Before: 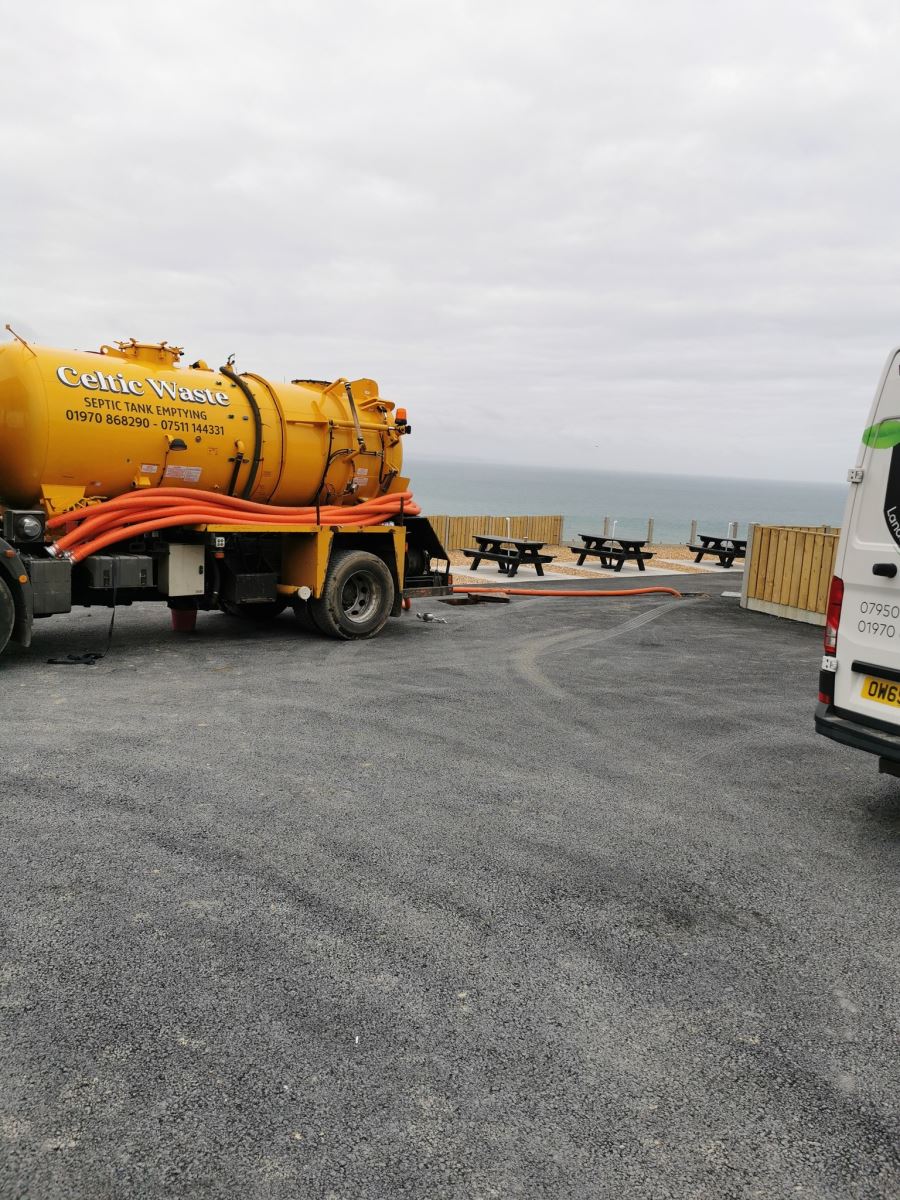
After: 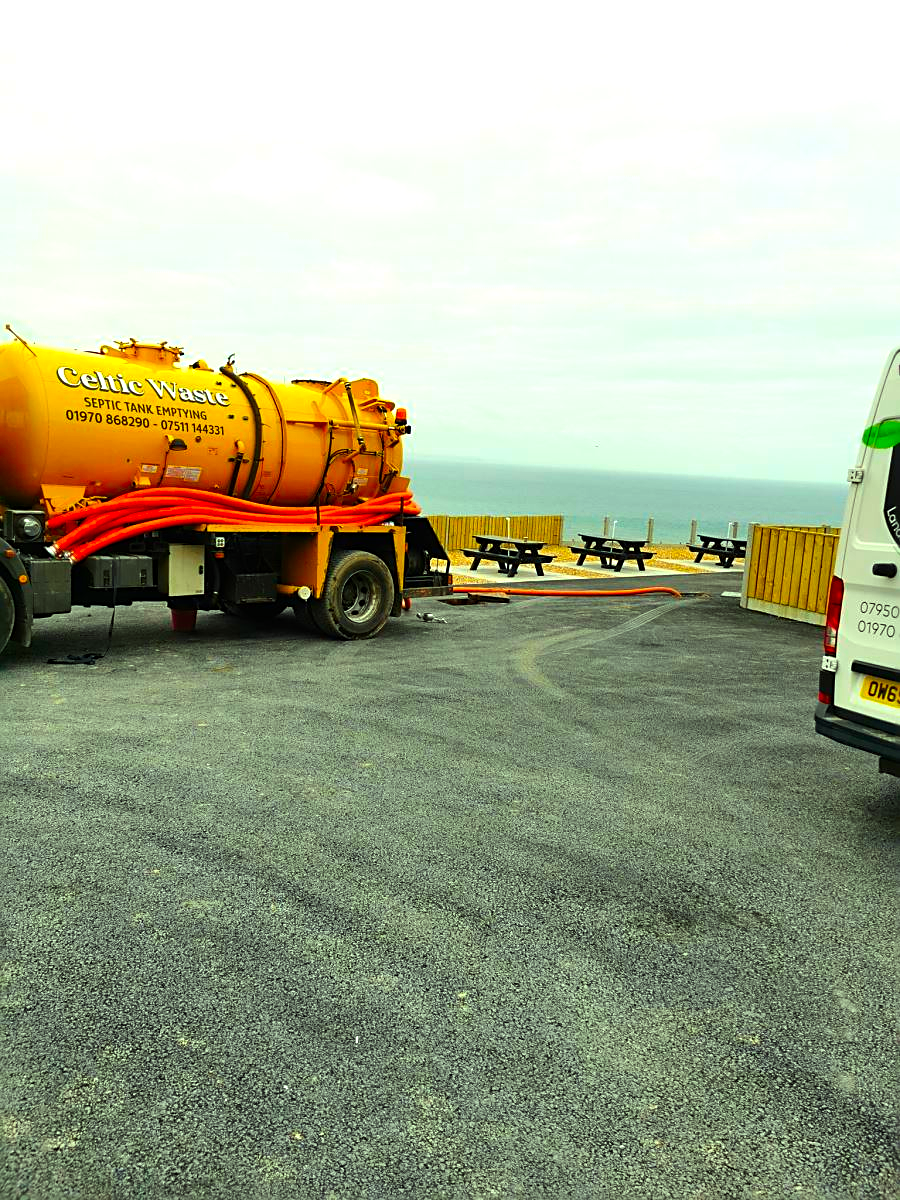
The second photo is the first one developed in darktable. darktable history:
color balance rgb: perceptual saturation grading › global saturation 19.669%, perceptual brilliance grading › global brilliance -5.636%, perceptual brilliance grading › highlights 24.426%, perceptual brilliance grading › mid-tones 6.884%, perceptual brilliance grading › shadows -5.083%
sharpen: on, module defaults
color correction: highlights a* -10.82, highlights b* 9.88, saturation 1.71
